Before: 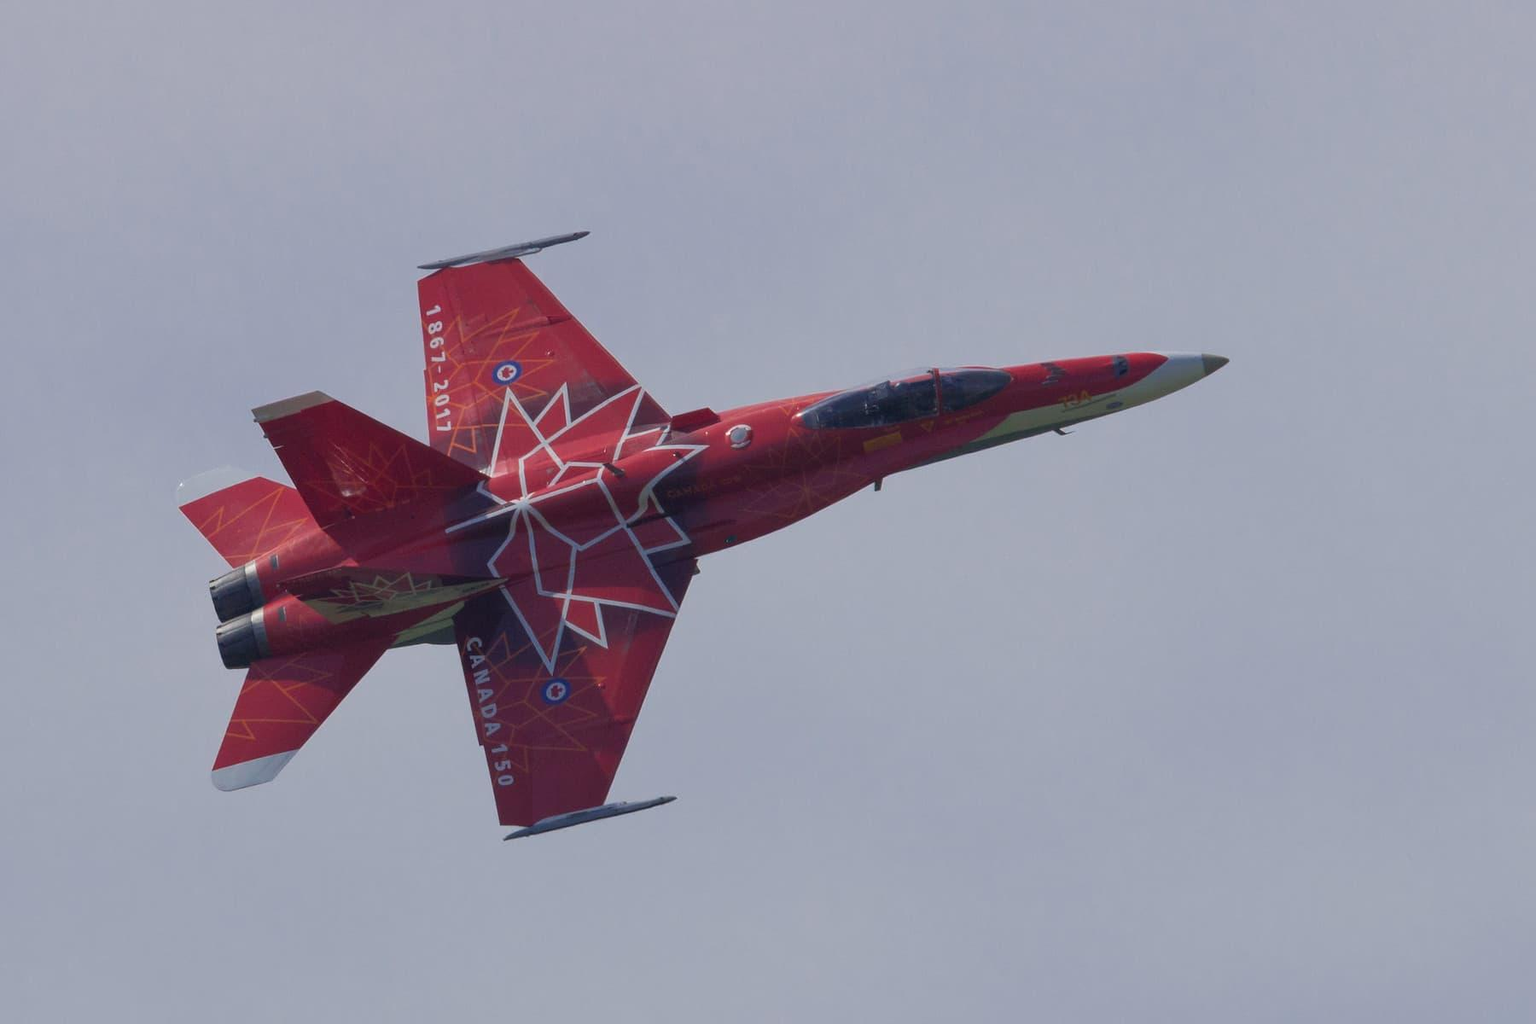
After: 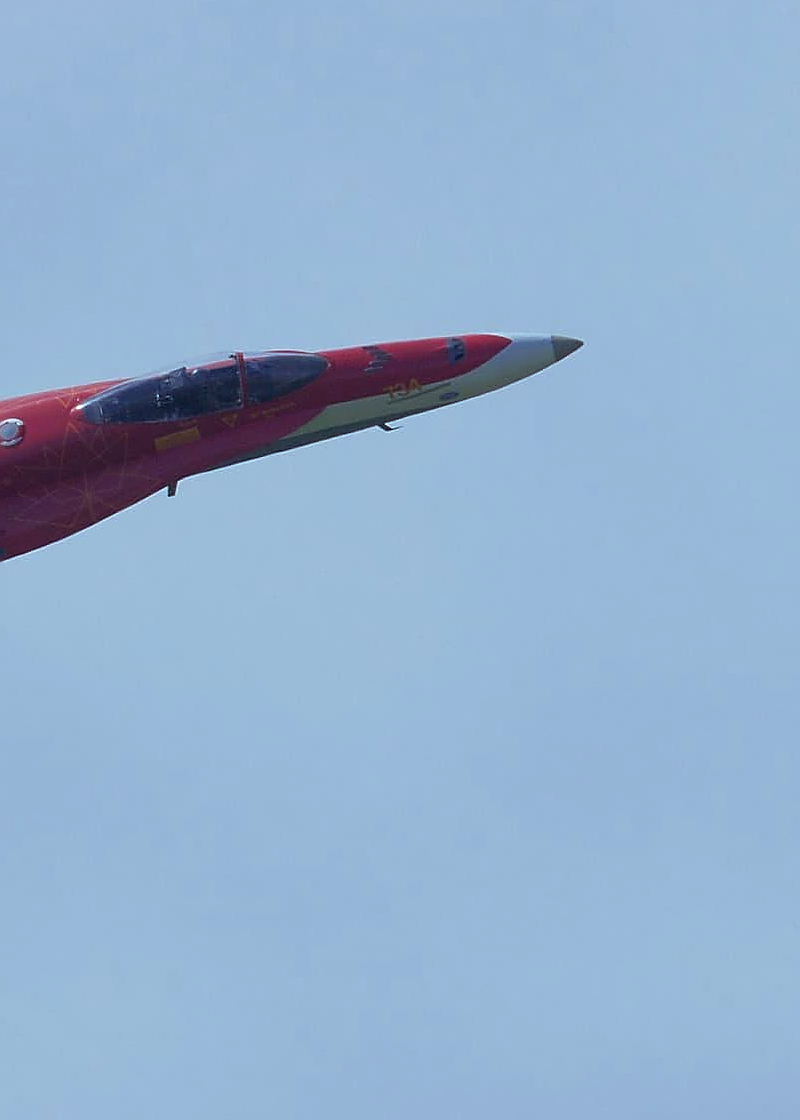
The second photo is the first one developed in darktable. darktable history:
sharpen: radius 1.4, amount 1.25, threshold 0.7
color balance: mode lift, gamma, gain (sRGB), lift [0.997, 0.979, 1.021, 1.011], gamma [1, 1.084, 0.916, 0.998], gain [1, 0.87, 1.13, 1.101], contrast 4.55%, contrast fulcrum 38.24%, output saturation 104.09%
crop: left 47.628%, top 6.643%, right 7.874%
levels: mode automatic
white balance: red 1.05, blue 1.072
